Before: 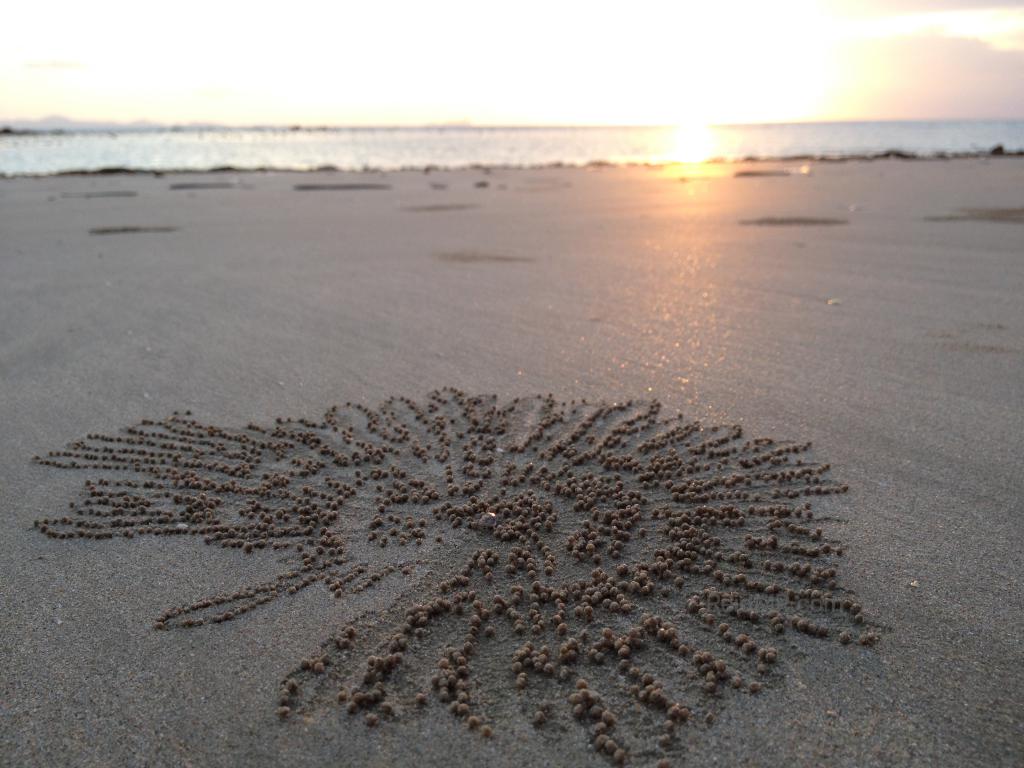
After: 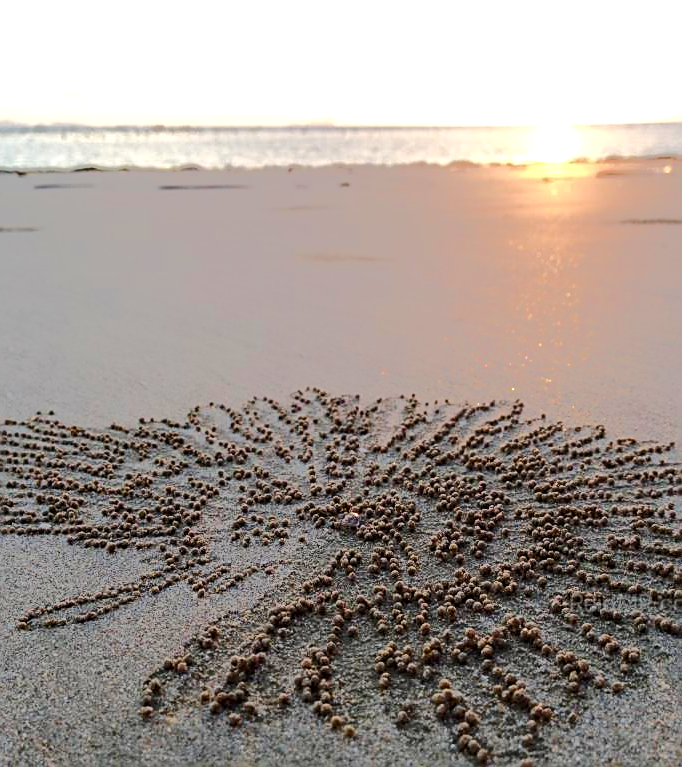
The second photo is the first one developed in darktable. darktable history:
contrast brightness saturation: contrast 0.082, saturation 0.204
crop and rotate: left 13.409%, right 19.902%
haze removal: adaptive false
tone equalizer: -8 EV -0.491 EV, -7 EV -0.353 EV, -6 EV -0.065 EV, -5 EV 0.412 EV, -4 EV 0.967 EV, -3 EV 0.802 EV, -2 EV -0.012 EV, -1 EV 0.145 EV, +0 EV -0.013 EV, edges refinement/feathering 500, mask exposure compensation -1.57 EV, preserve details no
sharpen: on, module defaults
local contrast: detail 114%
color balance rgb: perceptual saturation grading › global saturation 20%, perceptual saturation grading › highlights -50.307%, perceptual saturation grading › shadows 31.137%, global vibrance 25.567%
